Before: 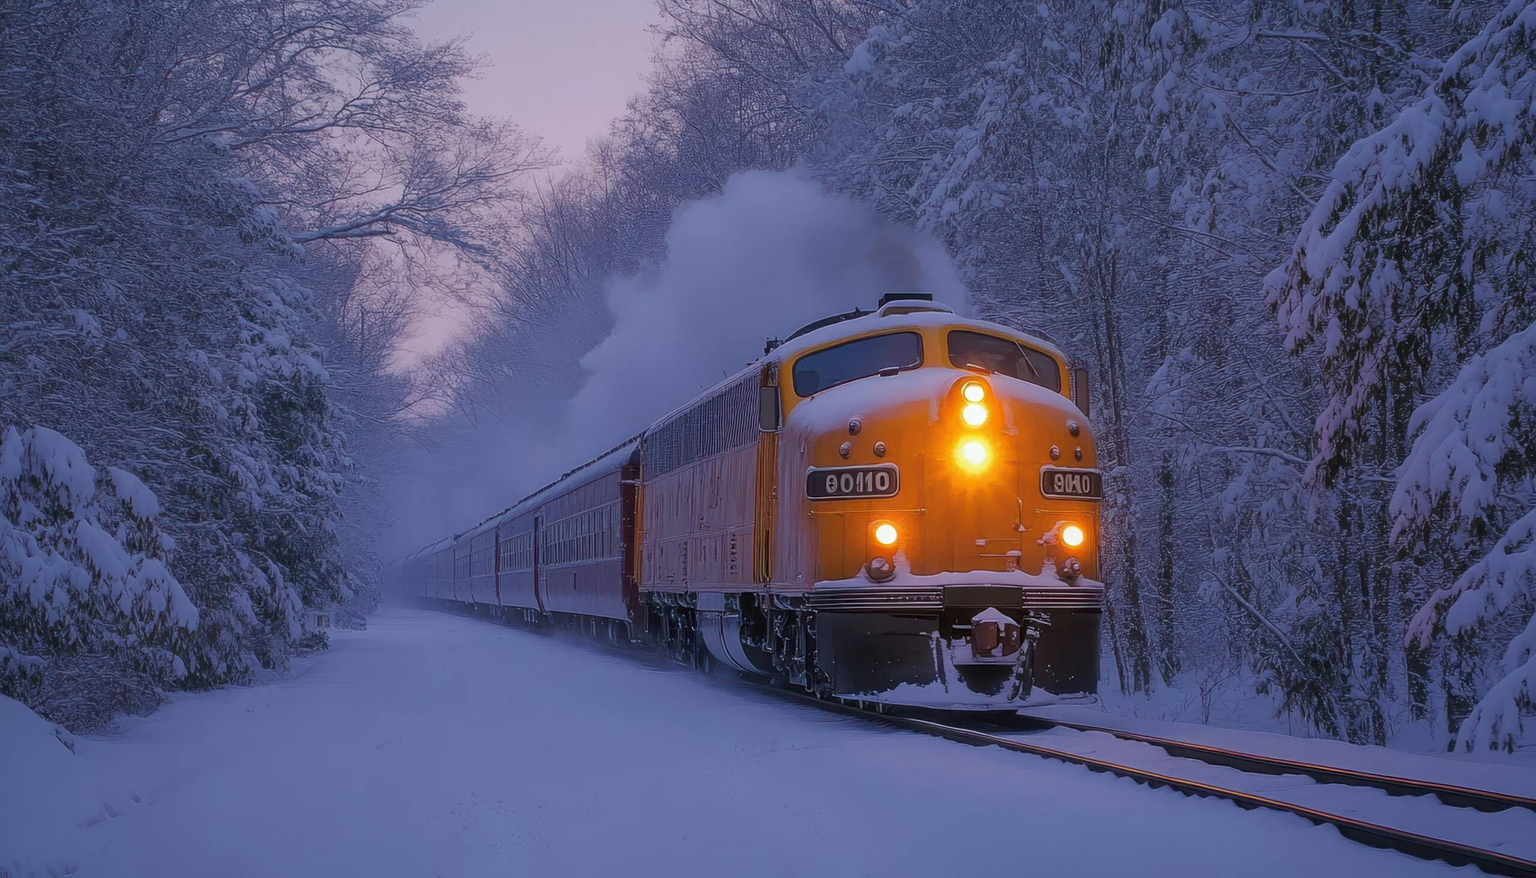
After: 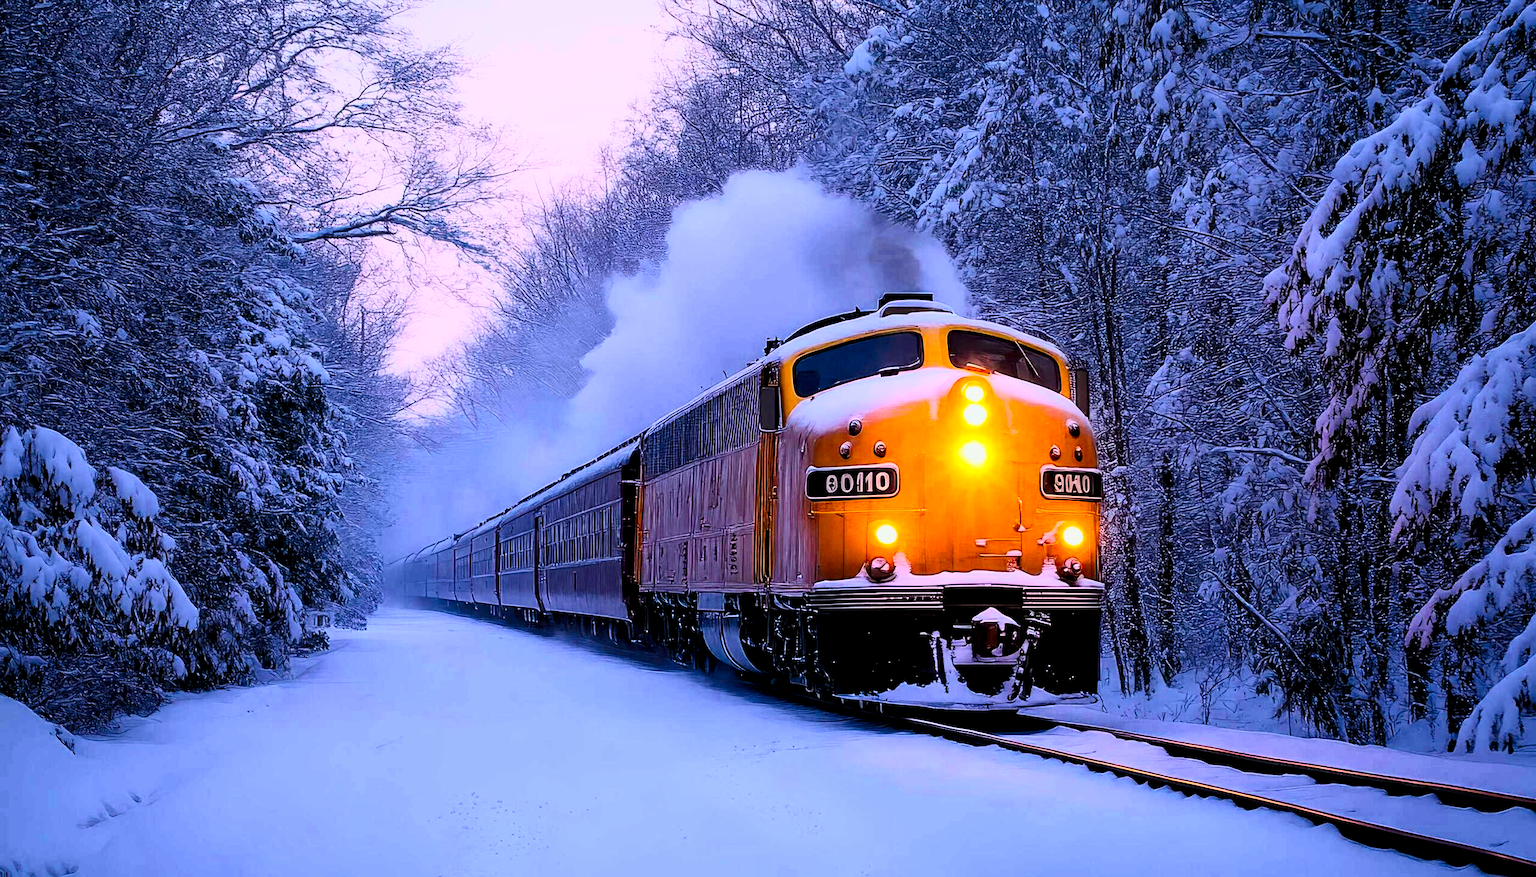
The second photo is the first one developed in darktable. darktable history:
color balance rgb: perceptual saturation grading › global saturation 30%
contrast brightness saturation: contrast 0.32, brightness -0.08, saturation 0.17
rgb curve: curves: ch0 [(0, 0) (0.21, 0.15) (0.24, 0.21) (0.5, 0.75) (0.75, 0.96) (0.89, 0.99) (1, 1)]; ch1 [(0, 0.02) (0.21, 0.13) (0.25, 0.2) (0.5, 0.67) (0.75, 0.9) (0.89, 0.97) (1, 1)]; ch2 [(0, 0.02) (0.21, 0.13) (0.25, 0.2) (0.5, 0.67) (0.75, 0.9) (0.89, 0.97) (1, 1)], compensate middle gray true
rgb levels: preserve colors sum RGB, levels [[0.038, 0.433, 0.934], [0, 0.5, 1], [0, 0.5, 1]]
